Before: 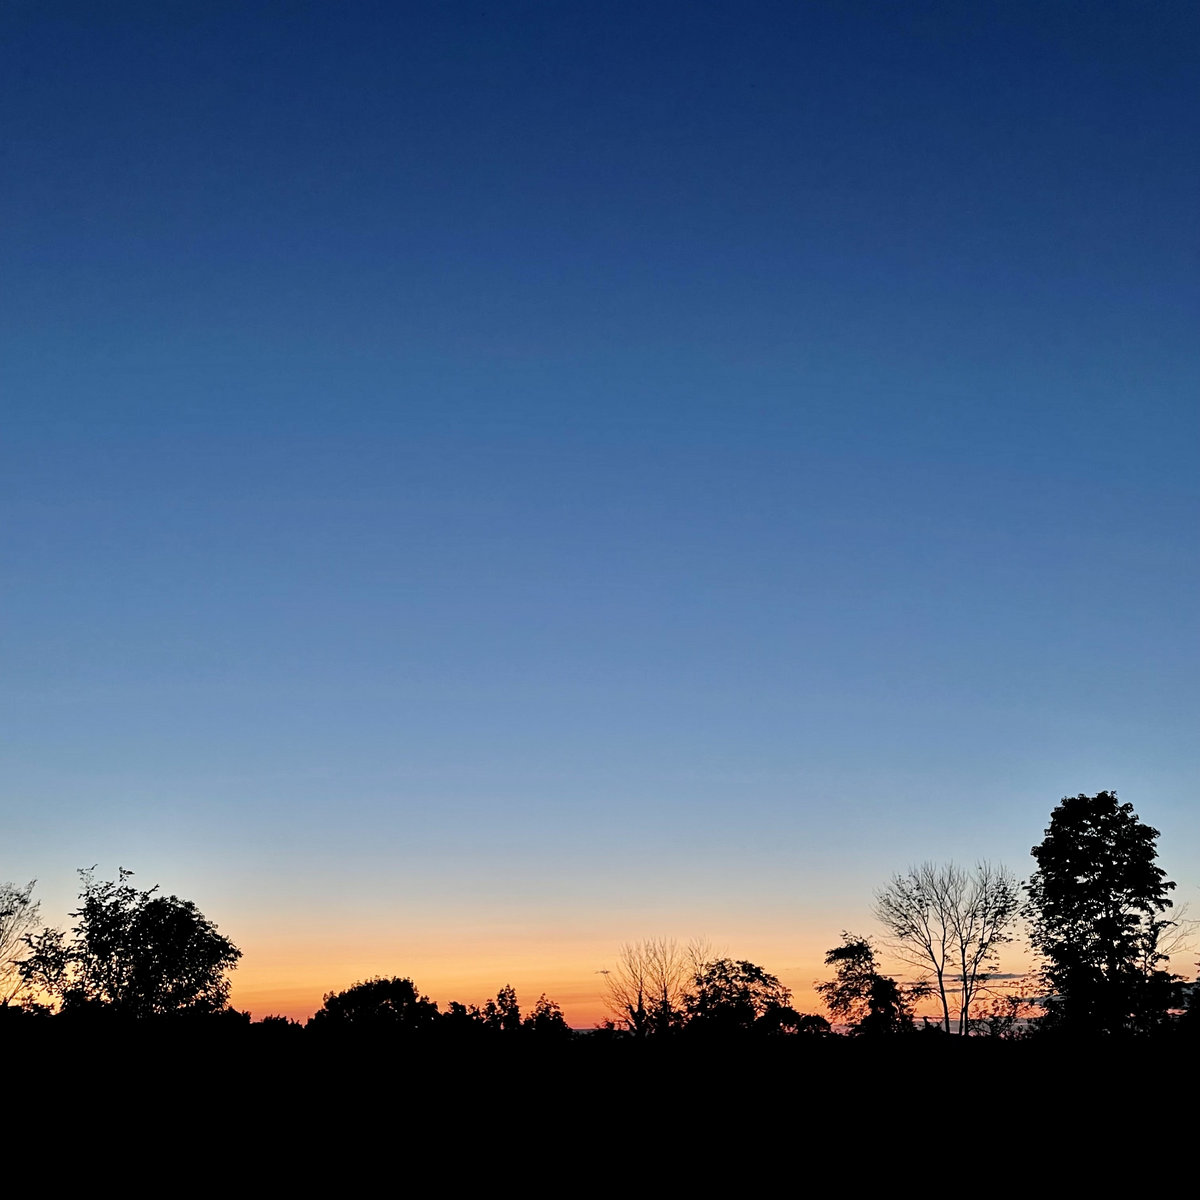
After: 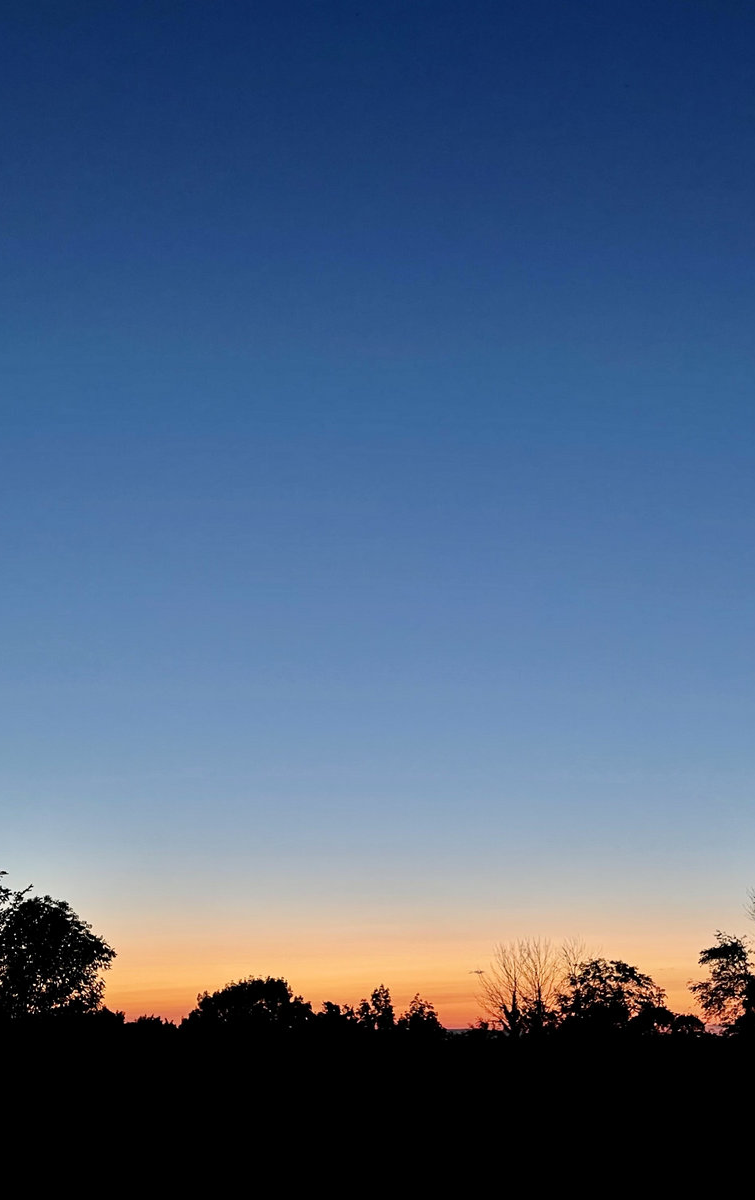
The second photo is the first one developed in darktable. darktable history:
crop: left 10.521%, right 26.56%
